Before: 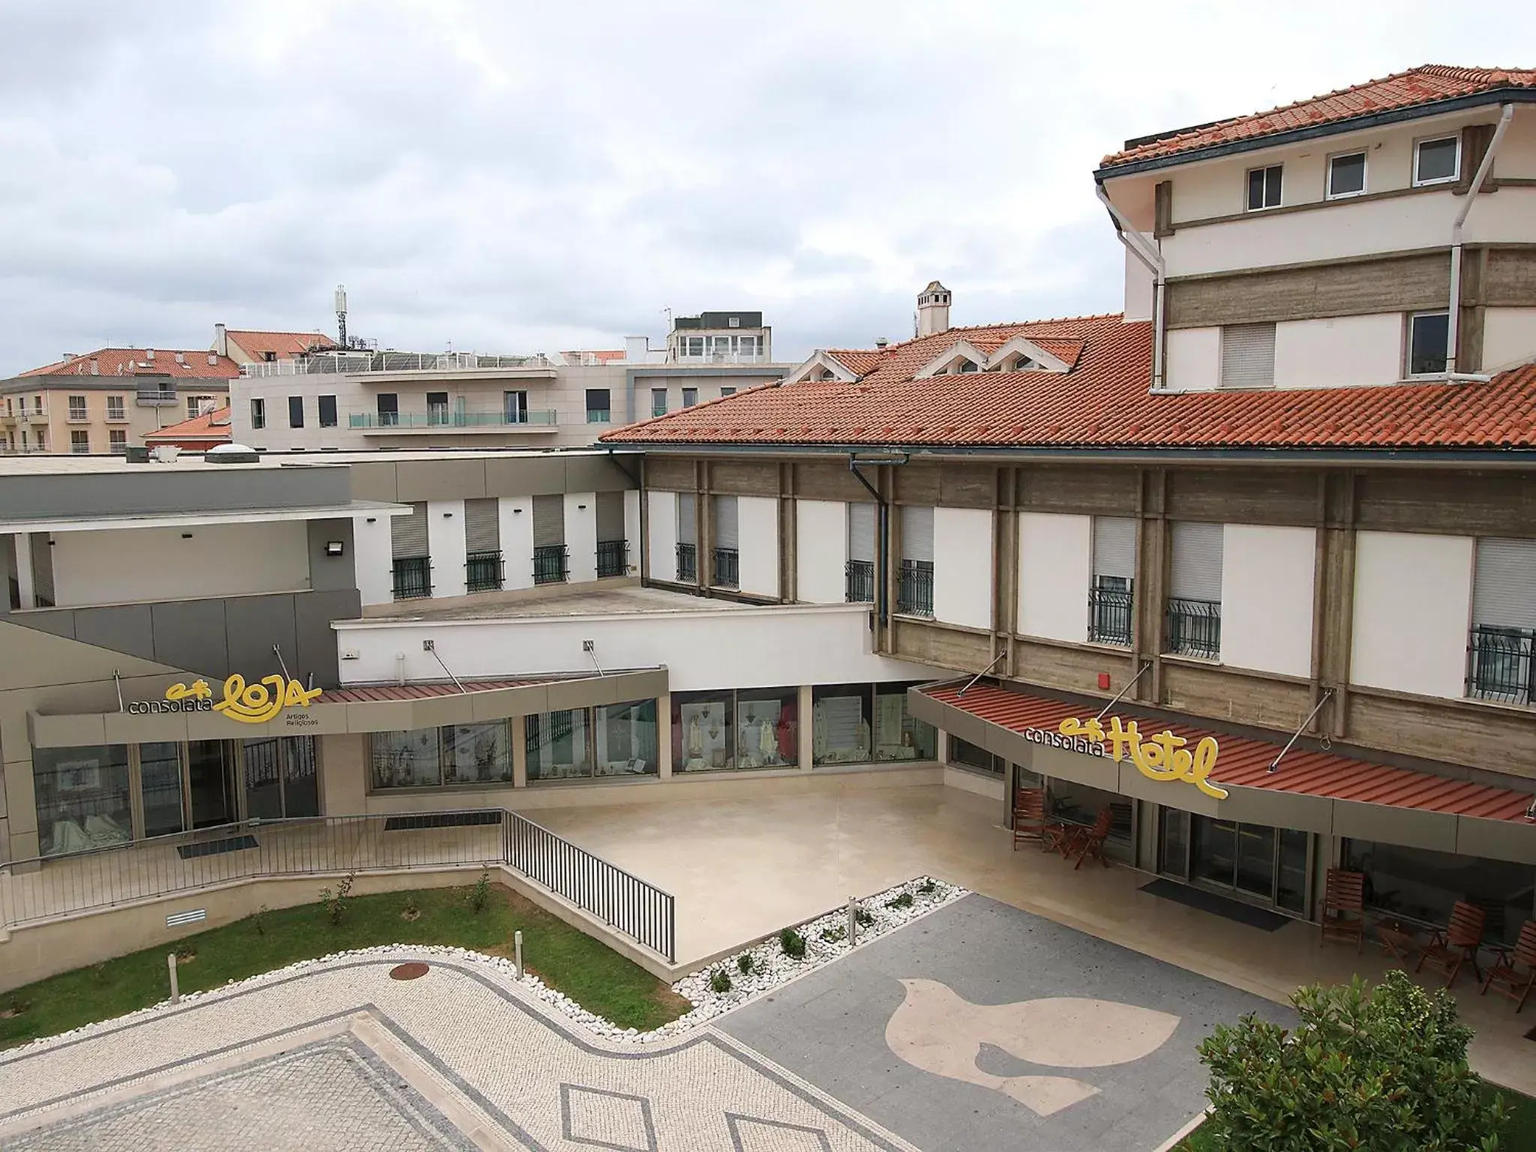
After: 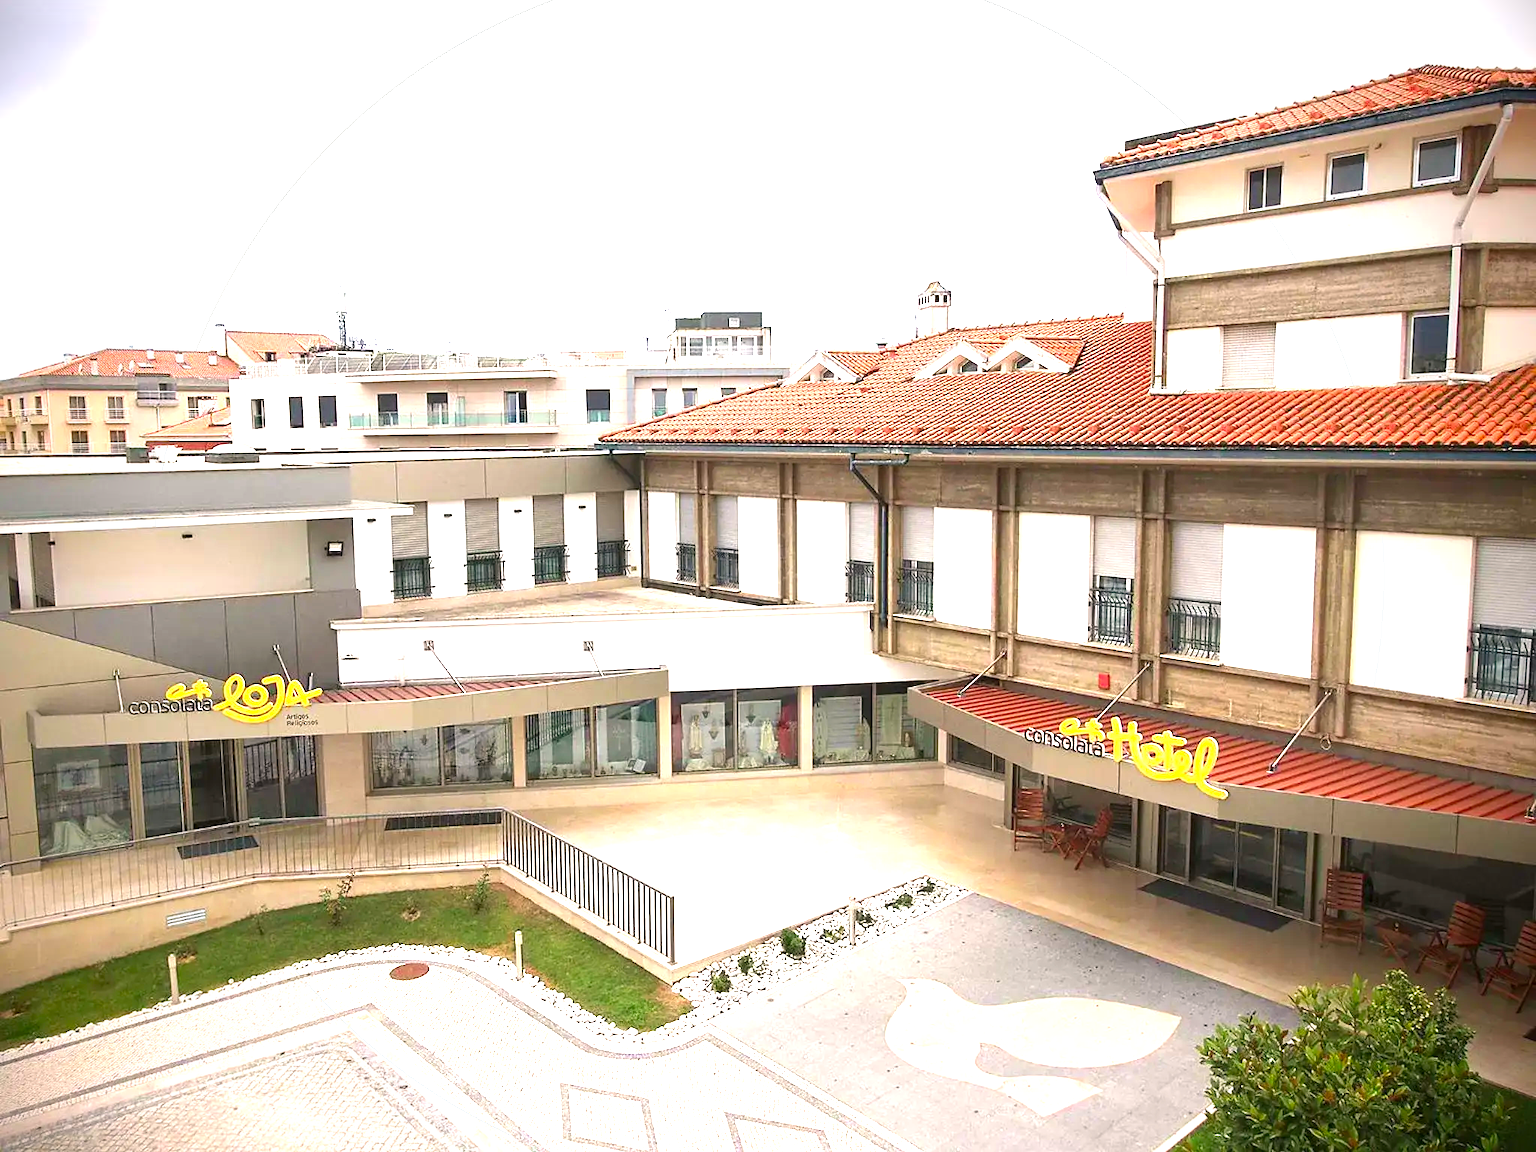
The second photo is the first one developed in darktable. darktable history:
vignetting: fall-off radius 60.92%, brightness -0.993, saturation 0.489, unbound false
color correction: highlights a* 3.28, highlights b* 2.11, saturation 1.19
levels: mode automatic, levels [0, 0.492, 0.984]
exposure: black level correction 0, exposure 1.568 EV, compensate exposure bias true, compensate highlight preservation false
